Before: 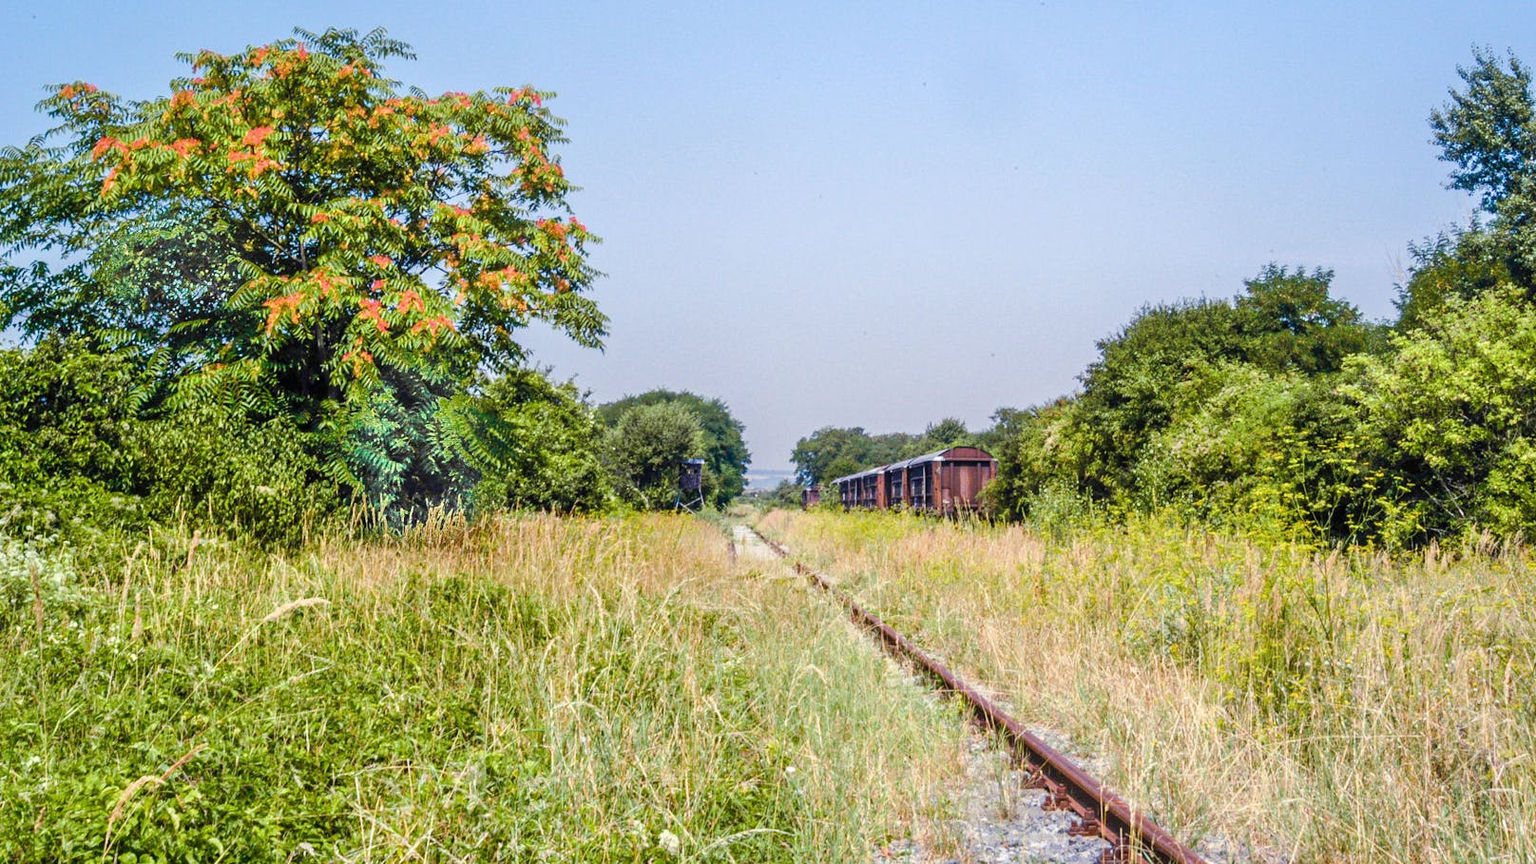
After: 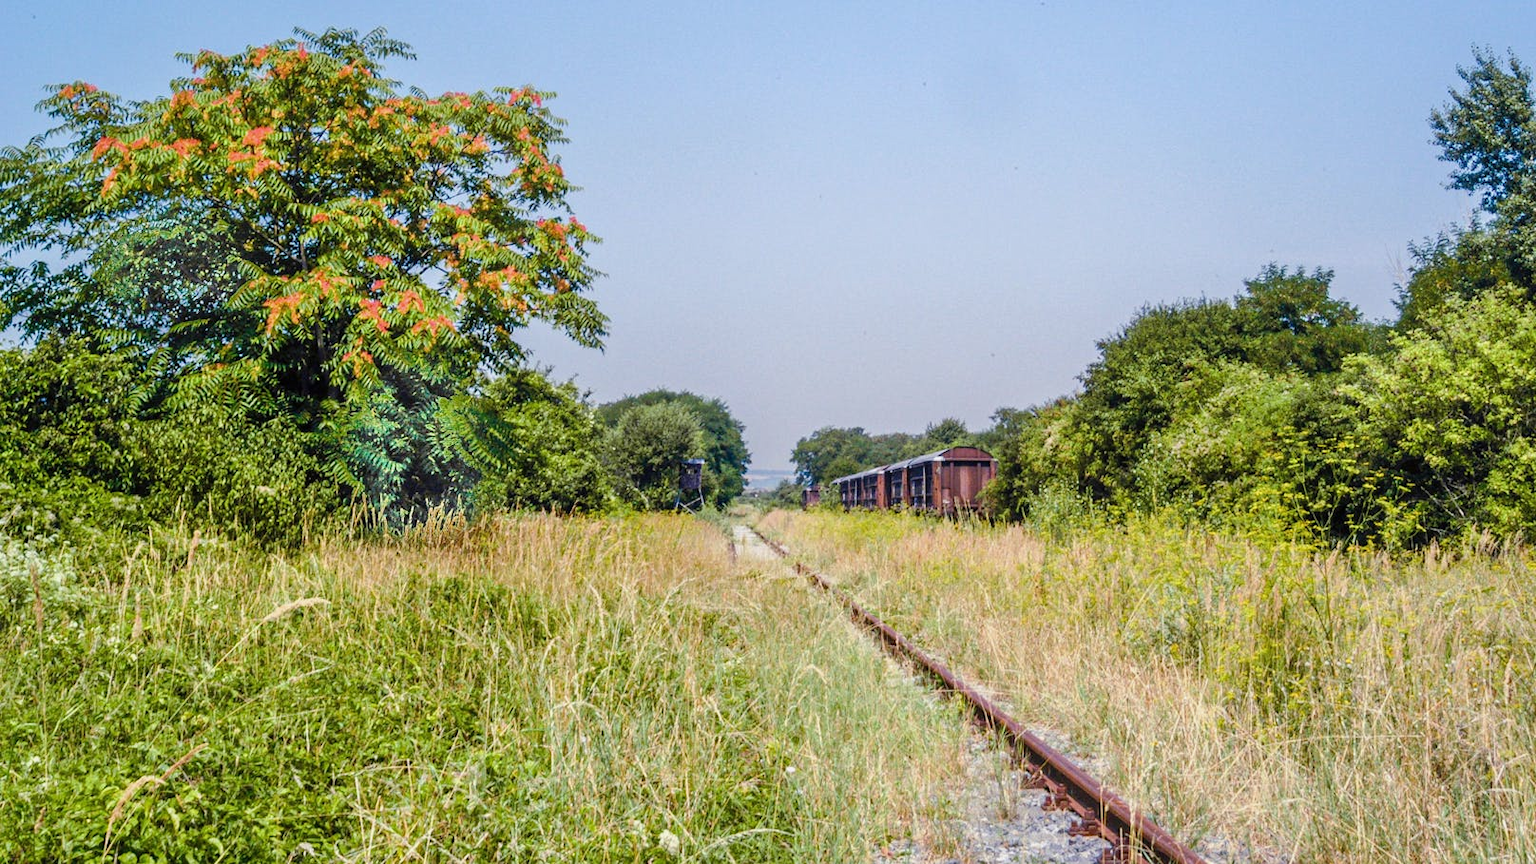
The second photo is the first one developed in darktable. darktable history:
exposure: exposure -0.146 EV, compensate highlight preservation false
